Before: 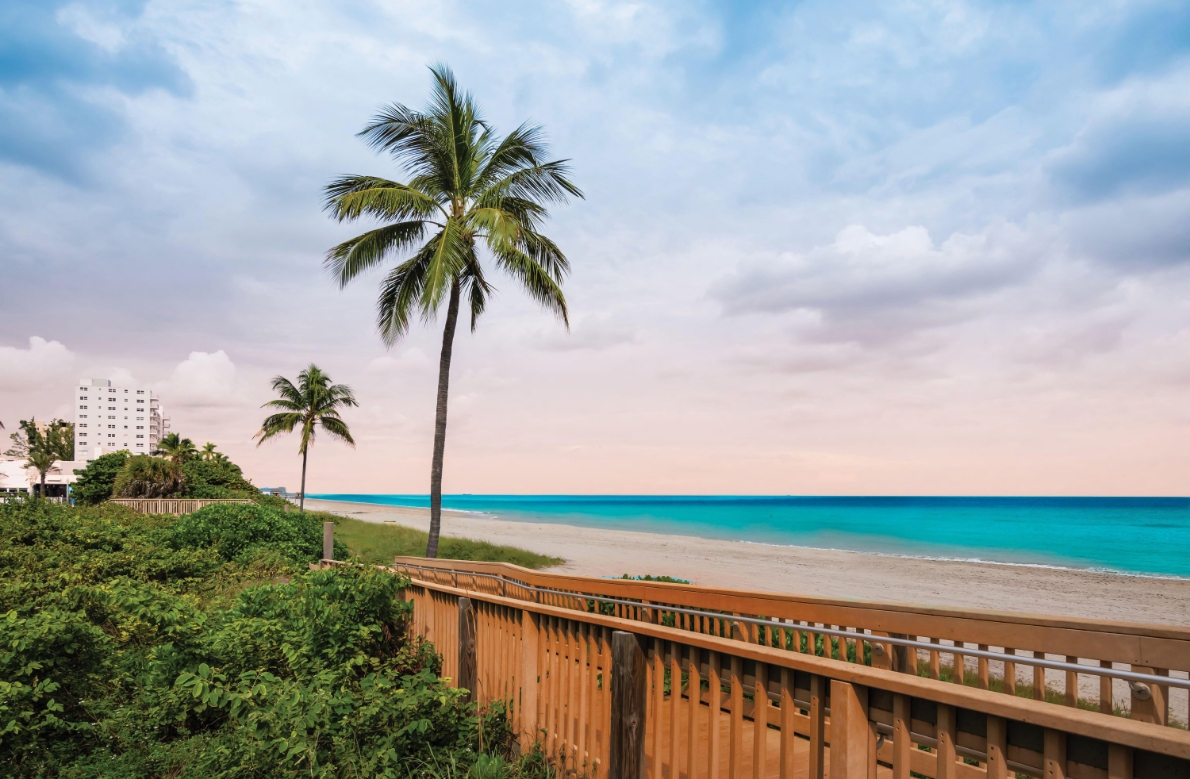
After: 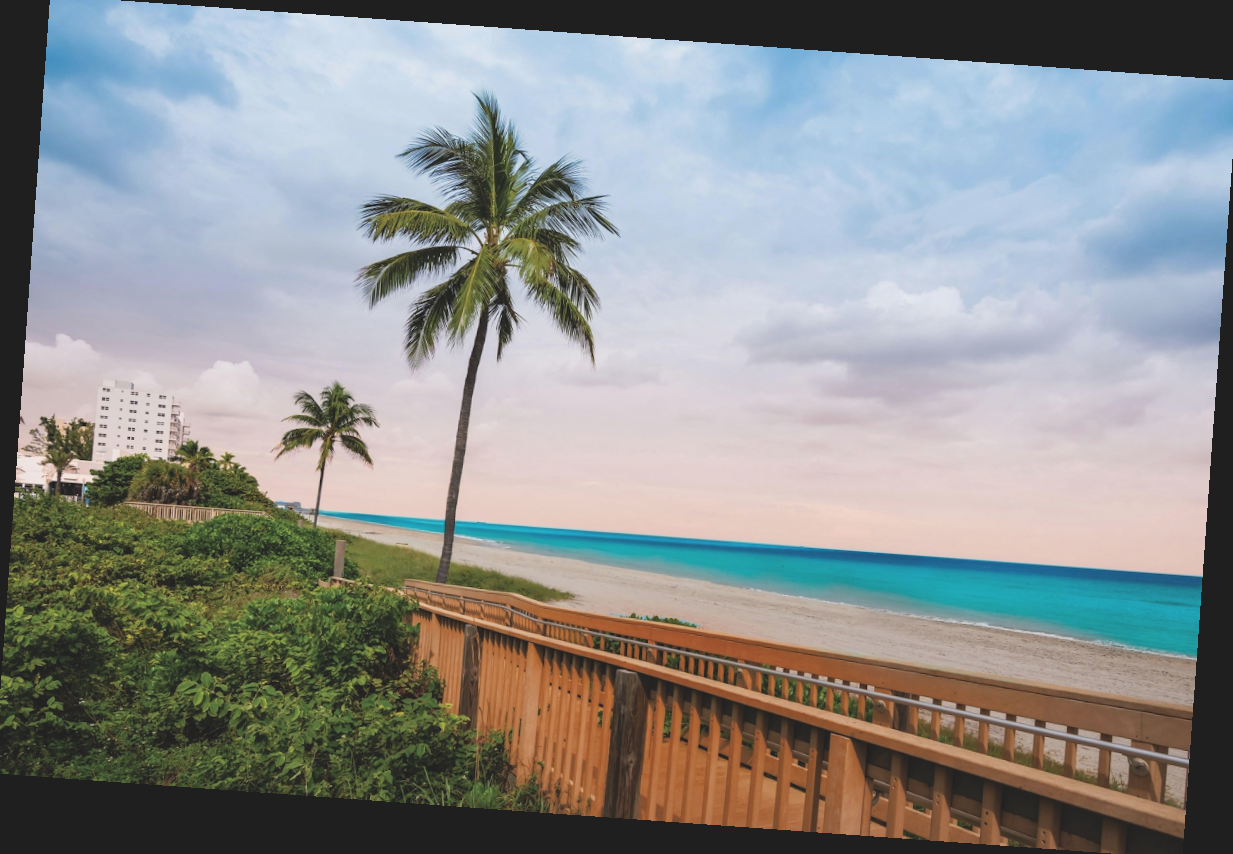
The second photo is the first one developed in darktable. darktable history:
exposure: black level correction -0.015, exposure -0.125 EV, compensate highlight preservation false
rotate and perspective: rotation 4.1°, automatic cropping off
crop: left 0.434%, top 0.485%, right 0.244%, bottom 0.386%
